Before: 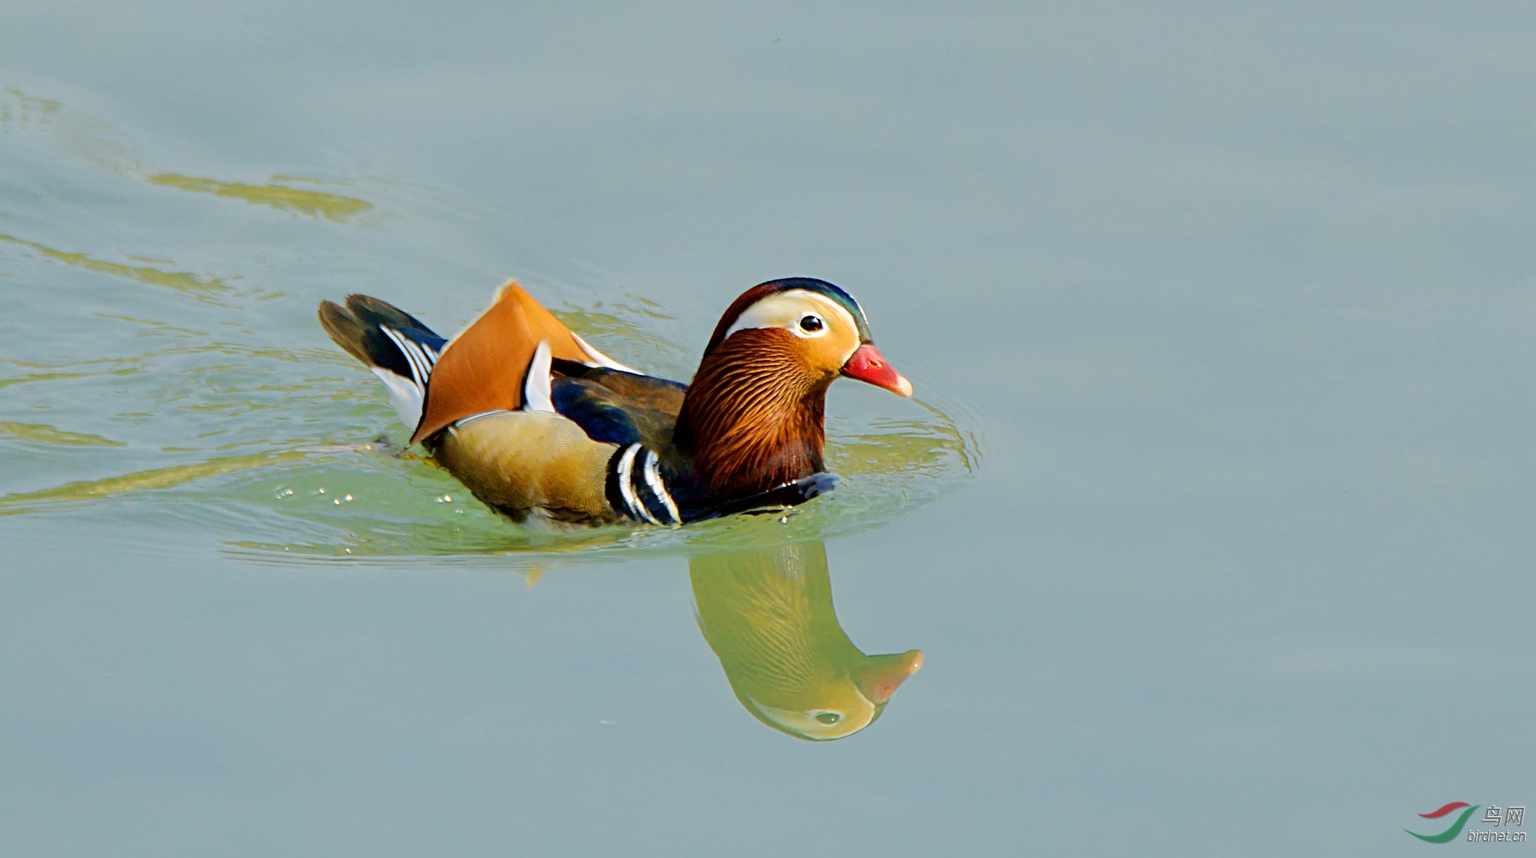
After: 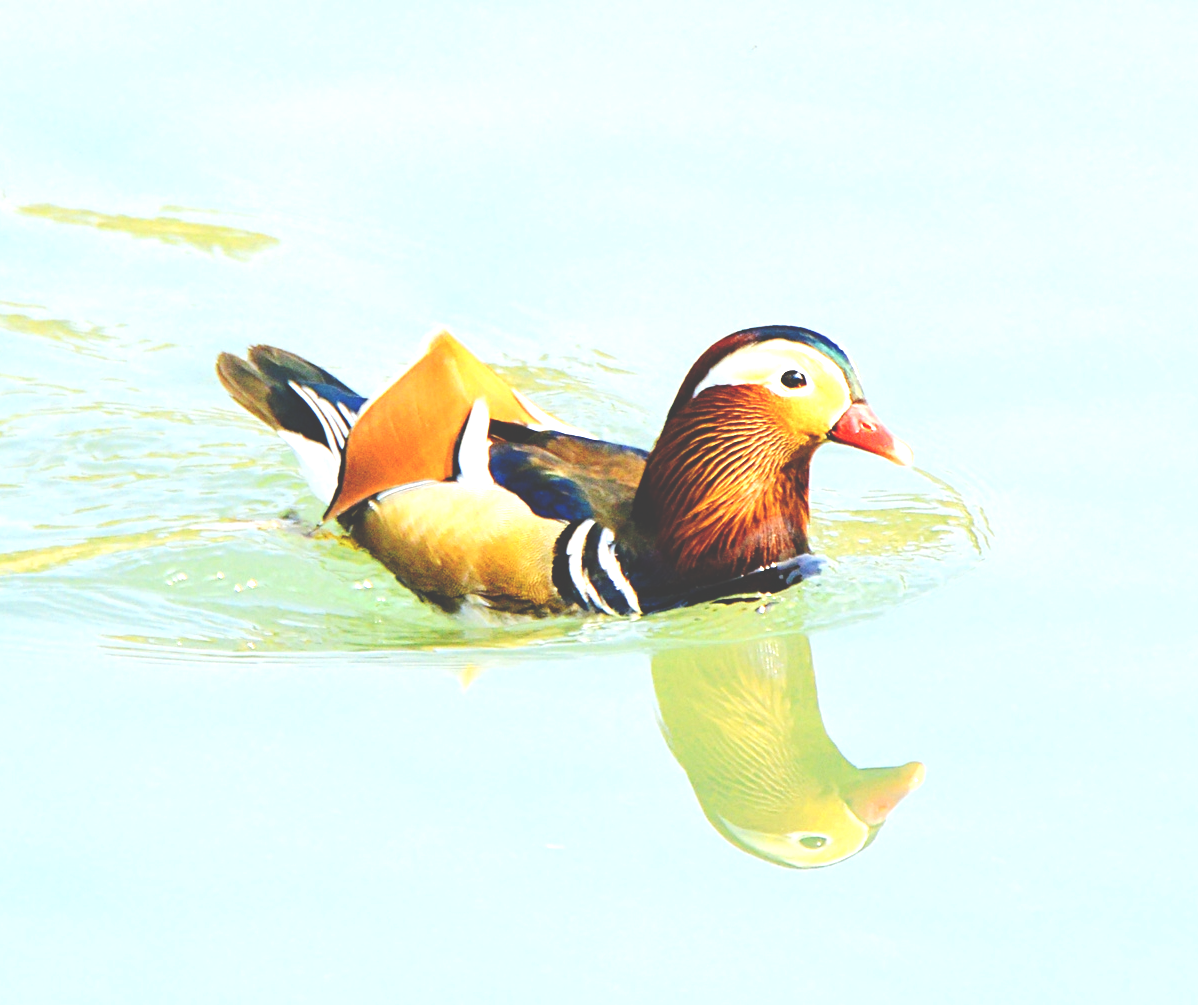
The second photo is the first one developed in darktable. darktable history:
crop and rotate: left 8.771%, right 24.619%
exposure: black level correction -0.024, exposure 1.395 EV, compensate highlight preservation false
tone curve: curves: ch0 [(0, 0) (0.003, 0.161) (0.011, 0.161) (0.025, 0.161) (0.044, 0.161) (0.069, 0.161) (0.1, 0.161) (0.136, 0.163) (0.177, 0.179) (0.224, 0.207) (0.277, 0.243) (0.335, 0.292) (0.399, 0.361) (0.468, 0.452) (0.543, 0.547) (0.623, 0.638) (0.709, 0.731) (0.801, 0.826) (0.898, 0.911) (1, 1)], preserve colors none
